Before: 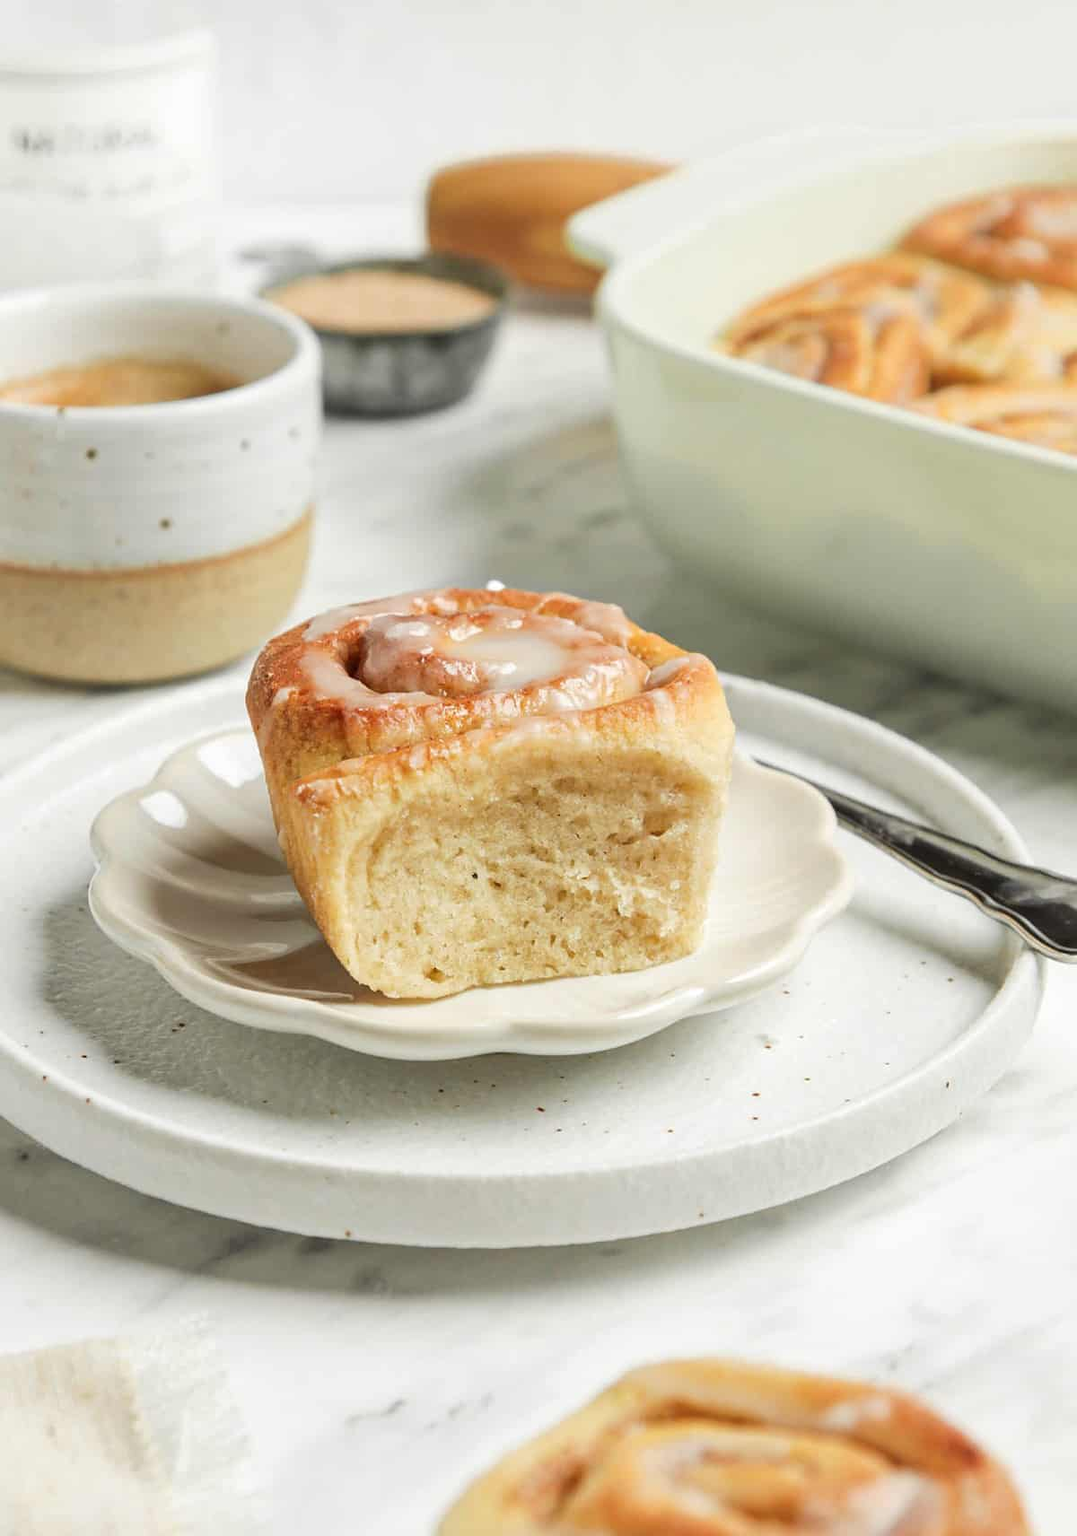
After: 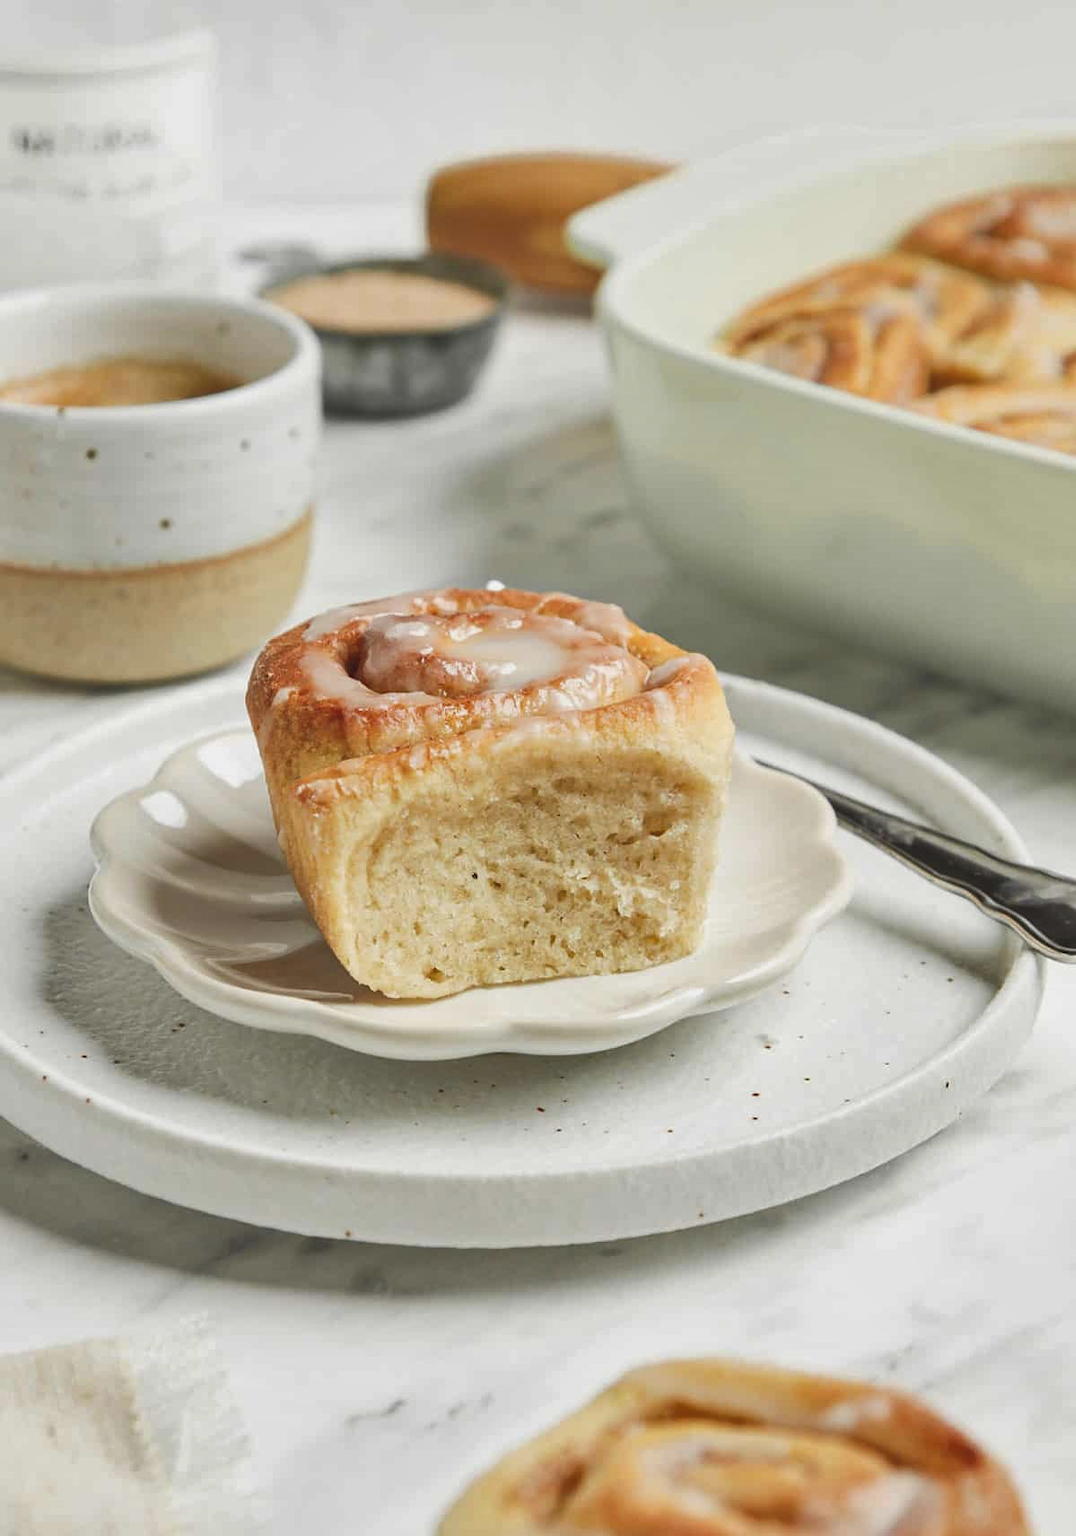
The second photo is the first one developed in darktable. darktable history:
color balance: lift [1.01, 1, 1, 1], gamma [1.097, 1, 1, 1], gain [0.85, 1, 1, 1]
shadows and highlights: shadows 12, white point adjustment 1.2, soften with gaussian
exposure: black level correction 0.005, exposure 0.001 EV, compensate highlight preservation false
